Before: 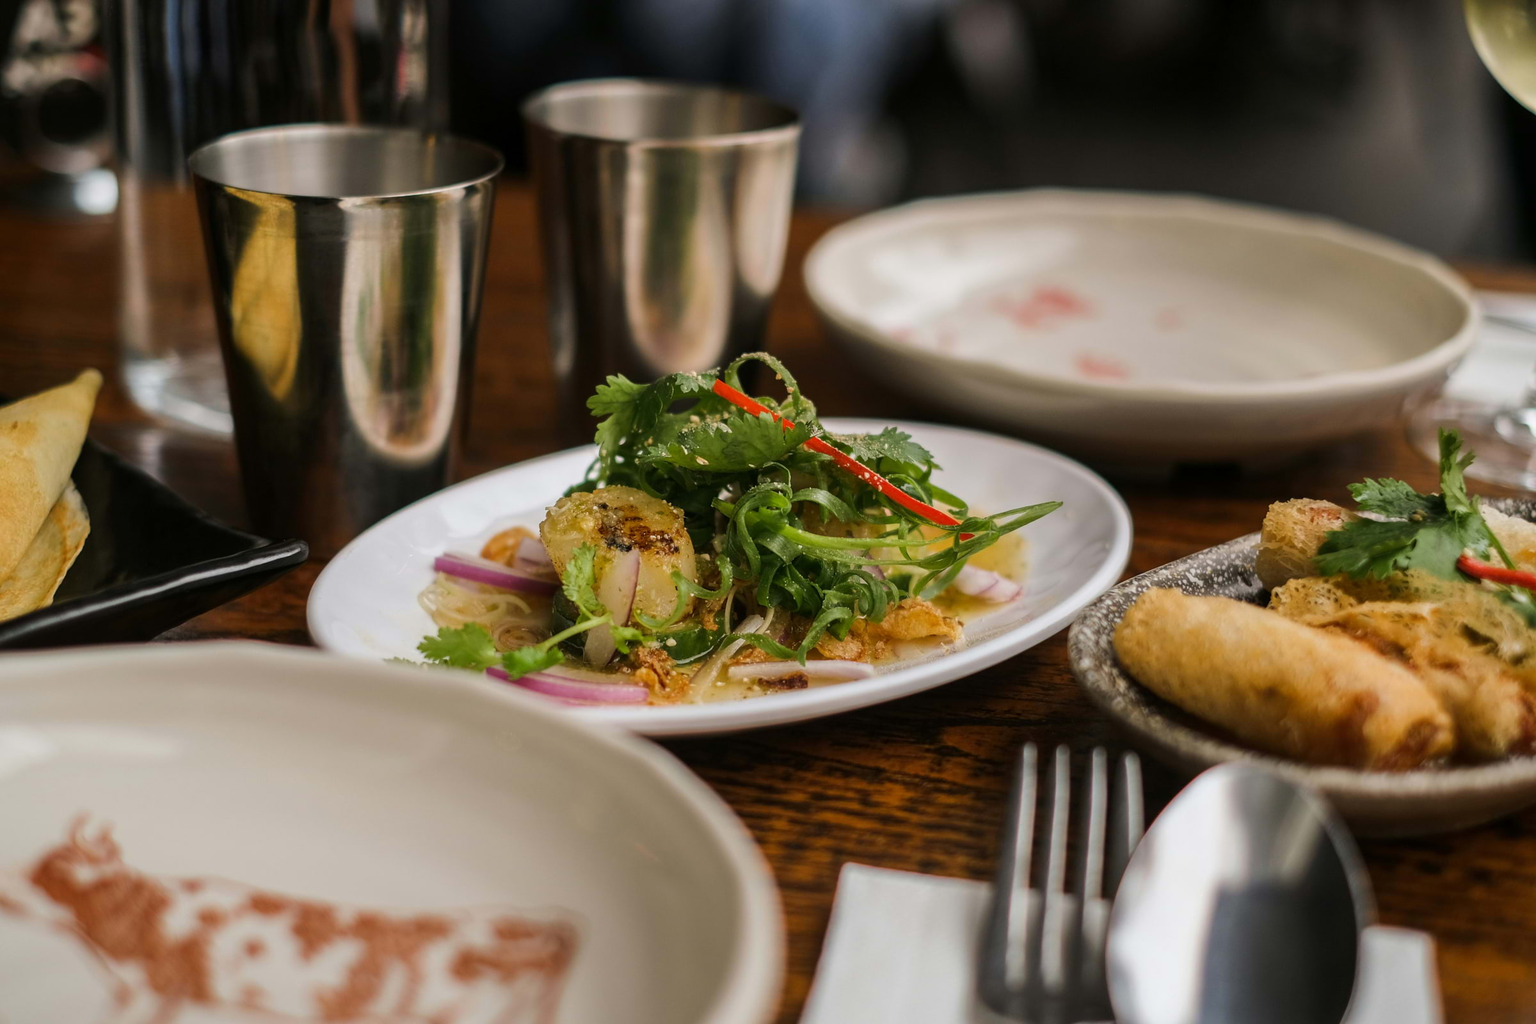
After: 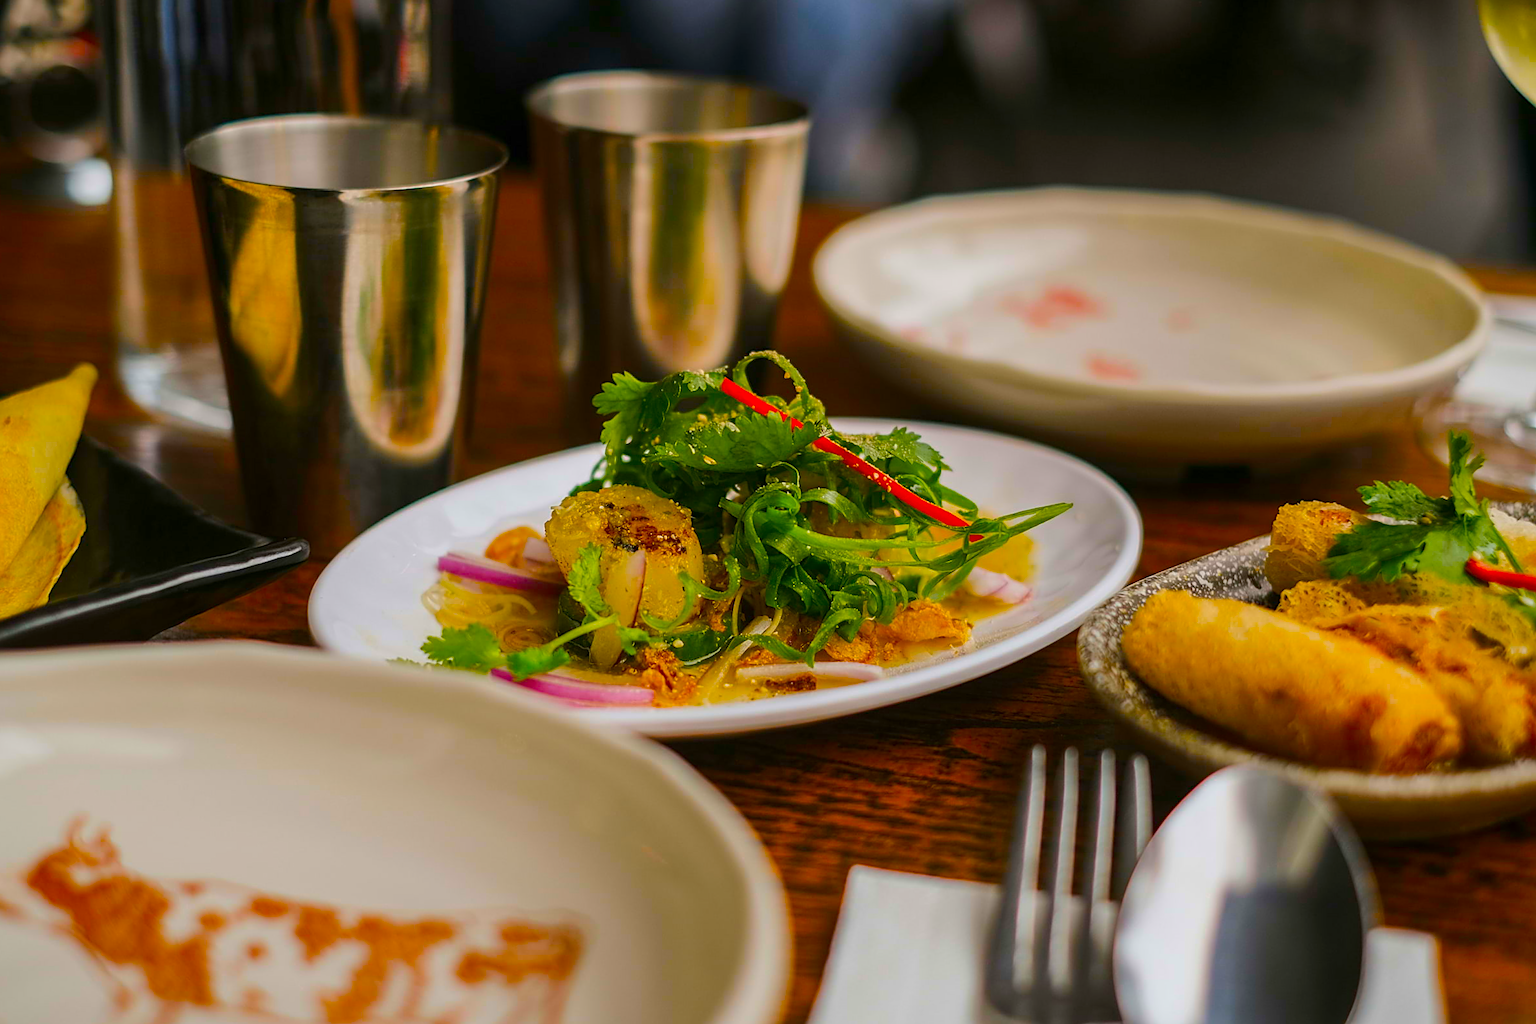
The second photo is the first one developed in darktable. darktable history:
sharpen: on, module defaults
rotate and perspective: rotation 0.174°, lens shift (vertical) 0.013, lens shift (horizontal) 0.019, shear 0.001, automatic cropping original format, crop left 0.007, crop right 0.991, crop top 0.016, crop bottom 0.997
color balance: input saturation 134.34%, contrast -10.04%, contrast fulcrum 19.67%, output saturation 133.51%
